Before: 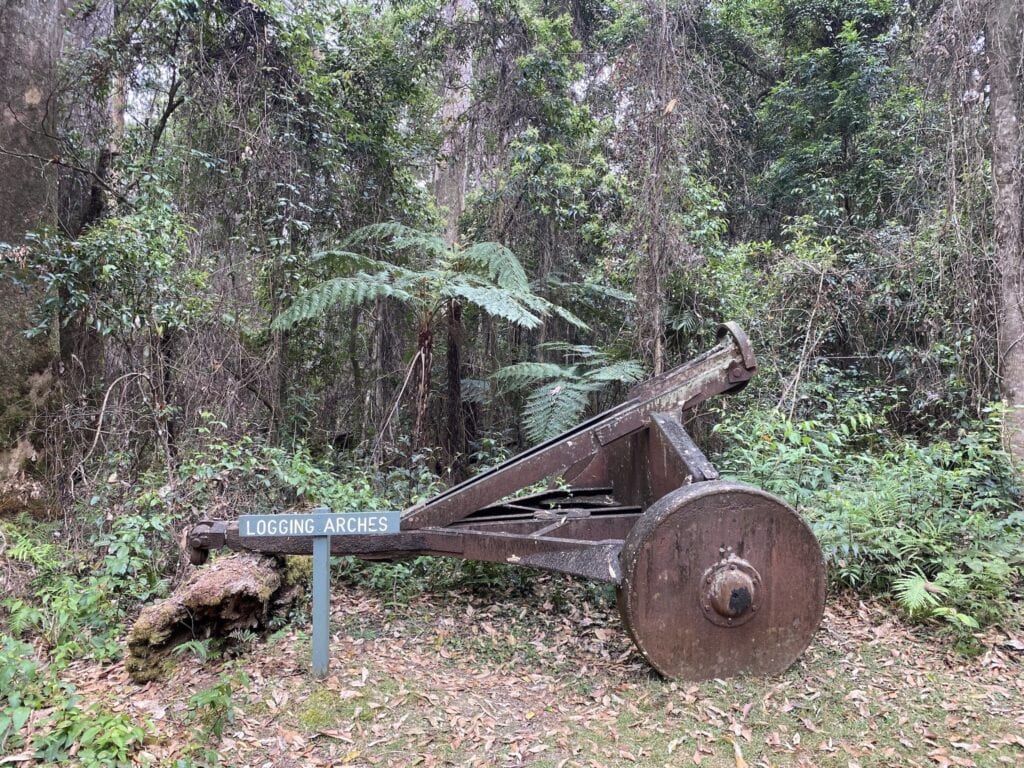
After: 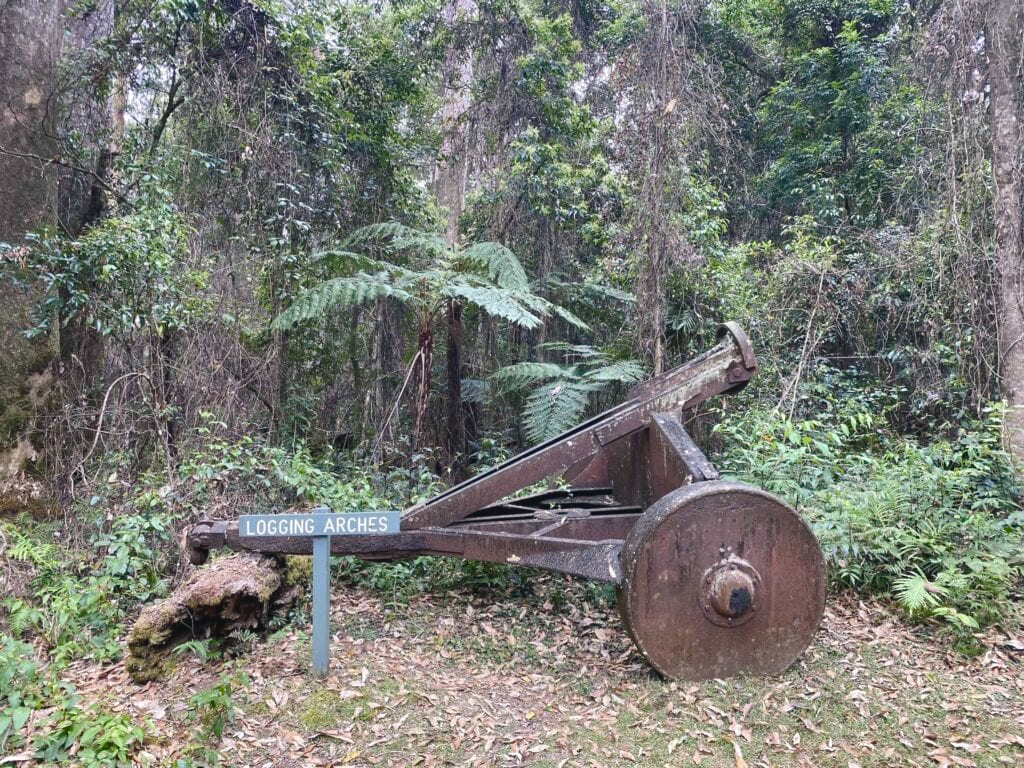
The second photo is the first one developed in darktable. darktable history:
exposure: black level correction -0.004, exposure 0.057 EV, compensate highlight preservation false
shadows and highlights: low approximation 0.01, soften with gaussian
color balance rgb: shadows lift › chroma 2.037%, shadows lift › hue 221.47°, perceptual saturation grading › global saturation 20%, perceptual saturation grading › highlights -25.504%, perceptual saturation grading › shadows 49.339%
color zones: curves: ch1 [(0, 0.469) (0.01, 0.469) (0.12, 0.446) (0.248, 0.469) (0.5, 0.5) (0.748, 0.5) (0.99, 0.469) (1, 0.469)], mix 34.16%
